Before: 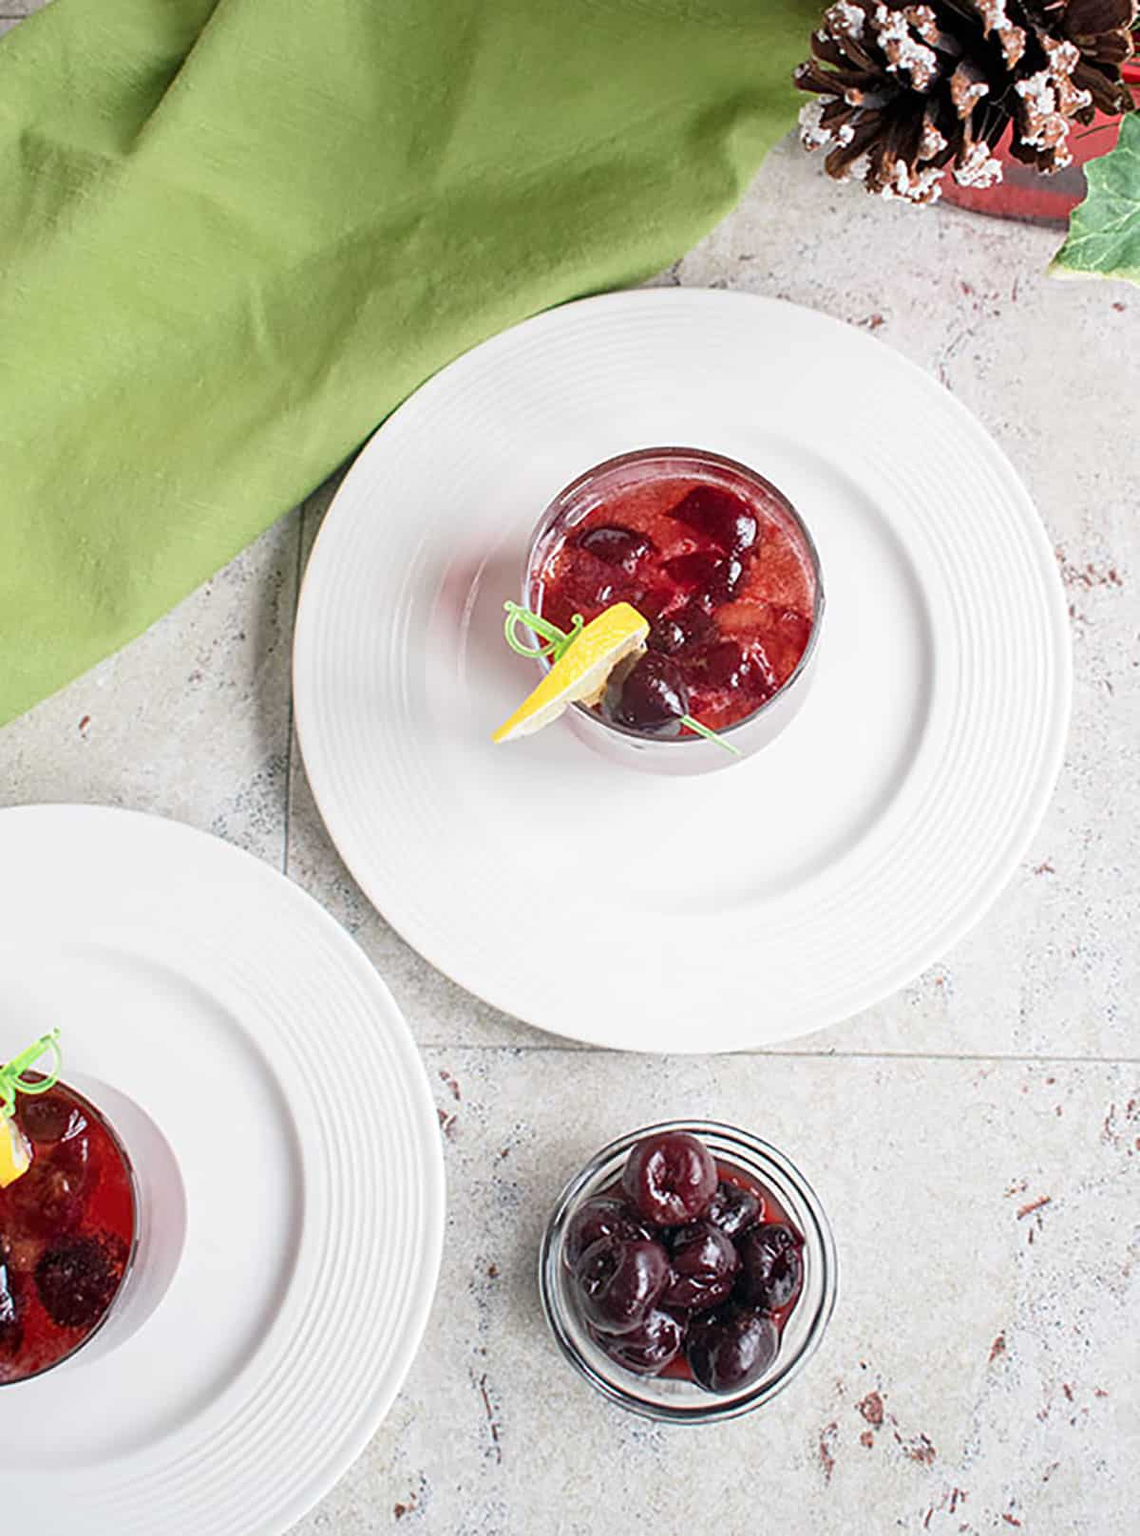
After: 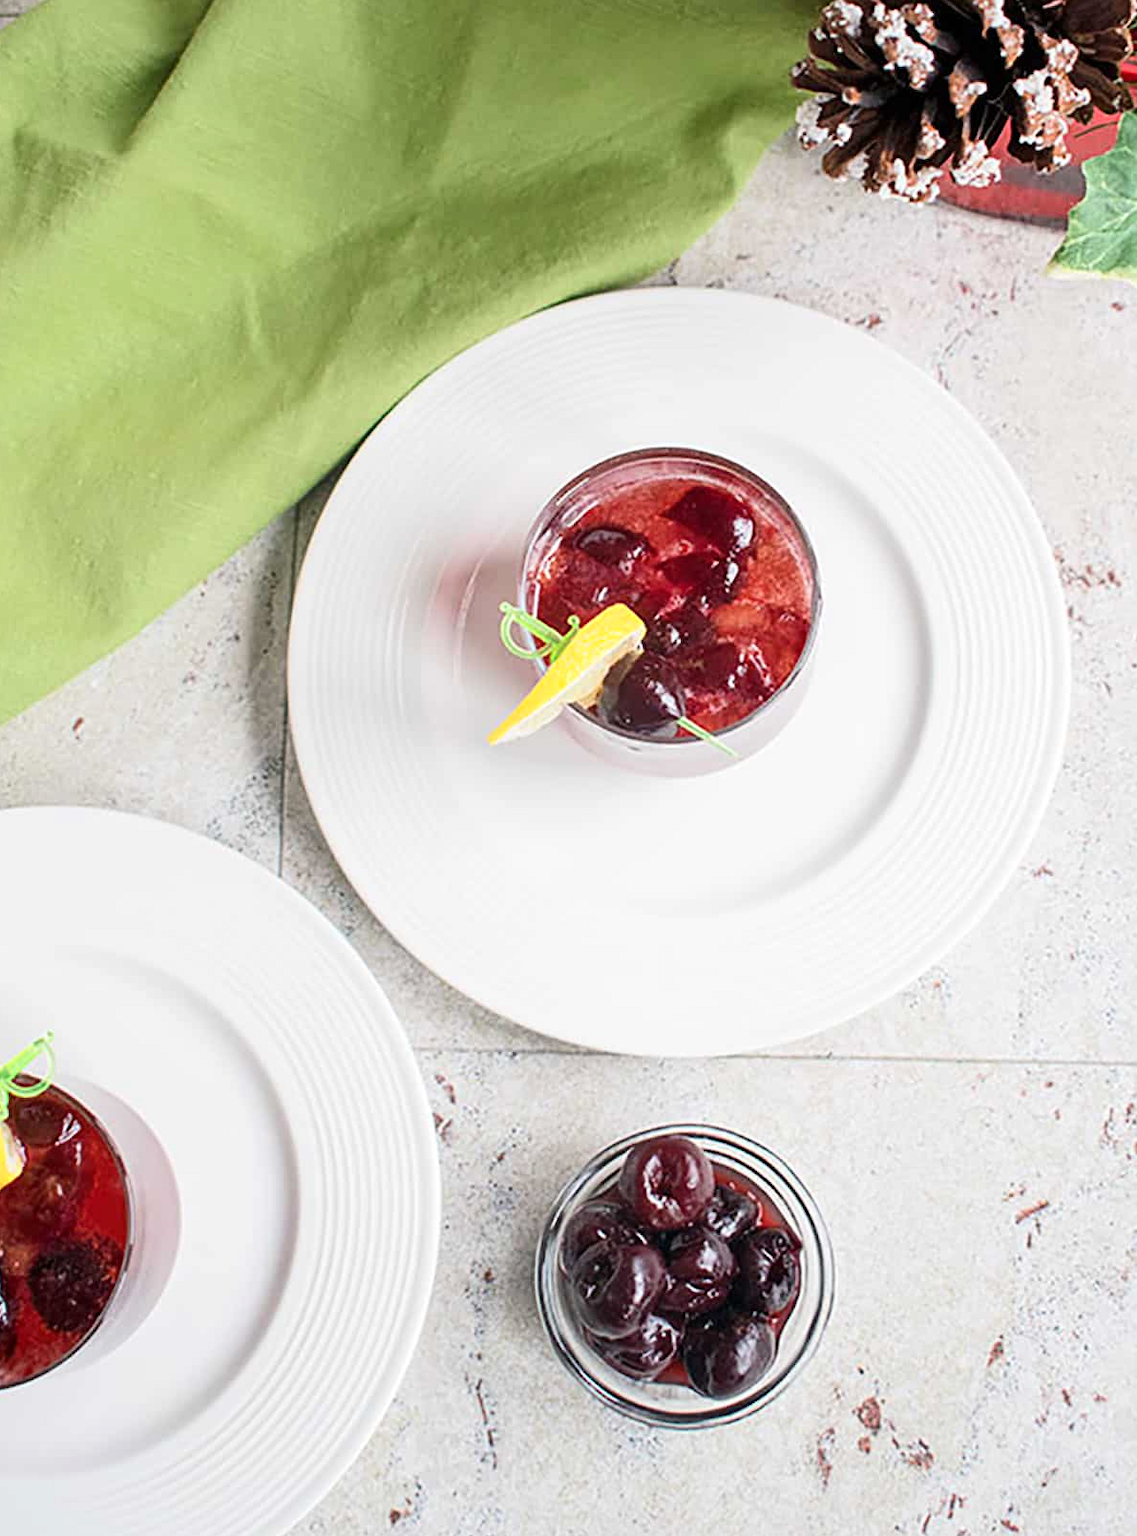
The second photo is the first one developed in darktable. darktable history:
crop and rotate: left 0.614%, top 0.179%, bottom 0.309%
tone curve: curves: ch0 [(0, 0) (0.251, 0.254) (0.689, 0.733) (1, 1)]
